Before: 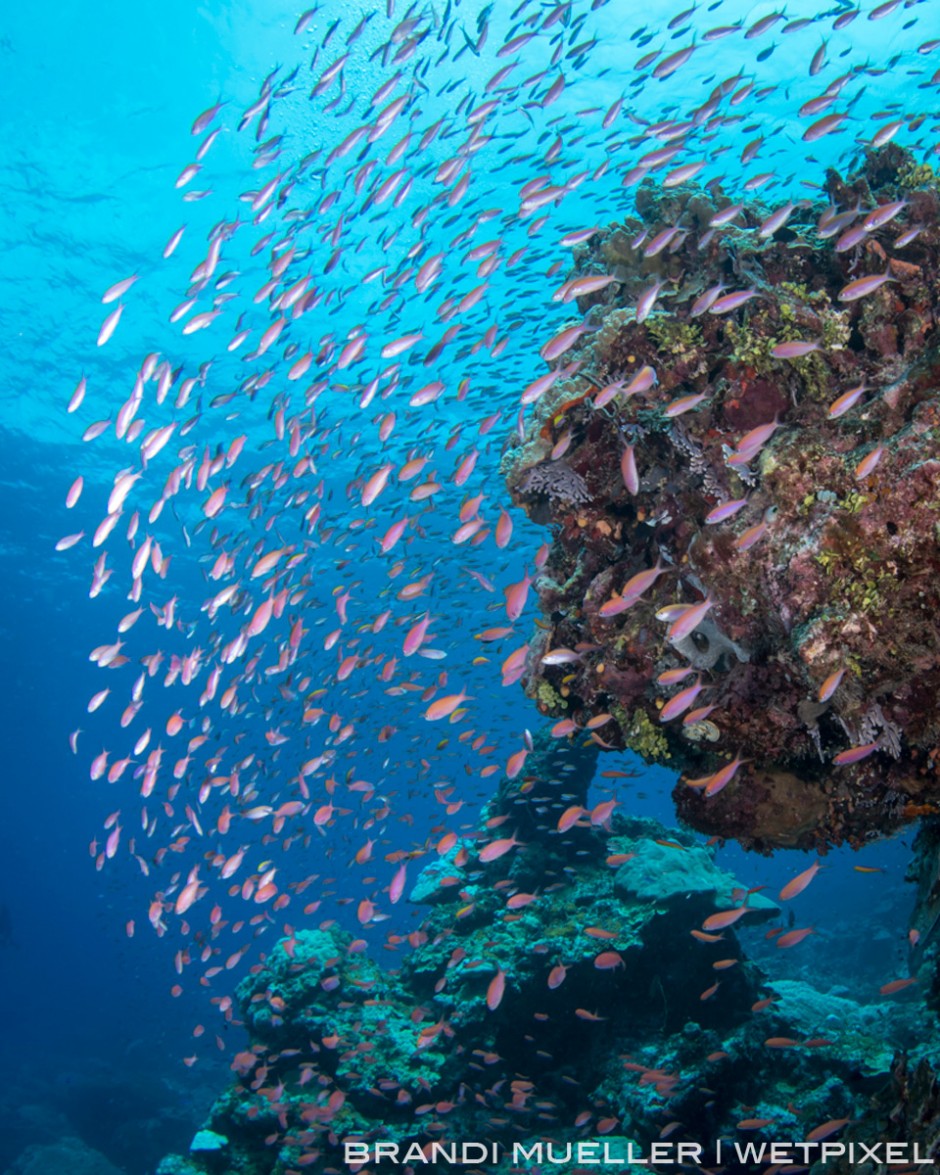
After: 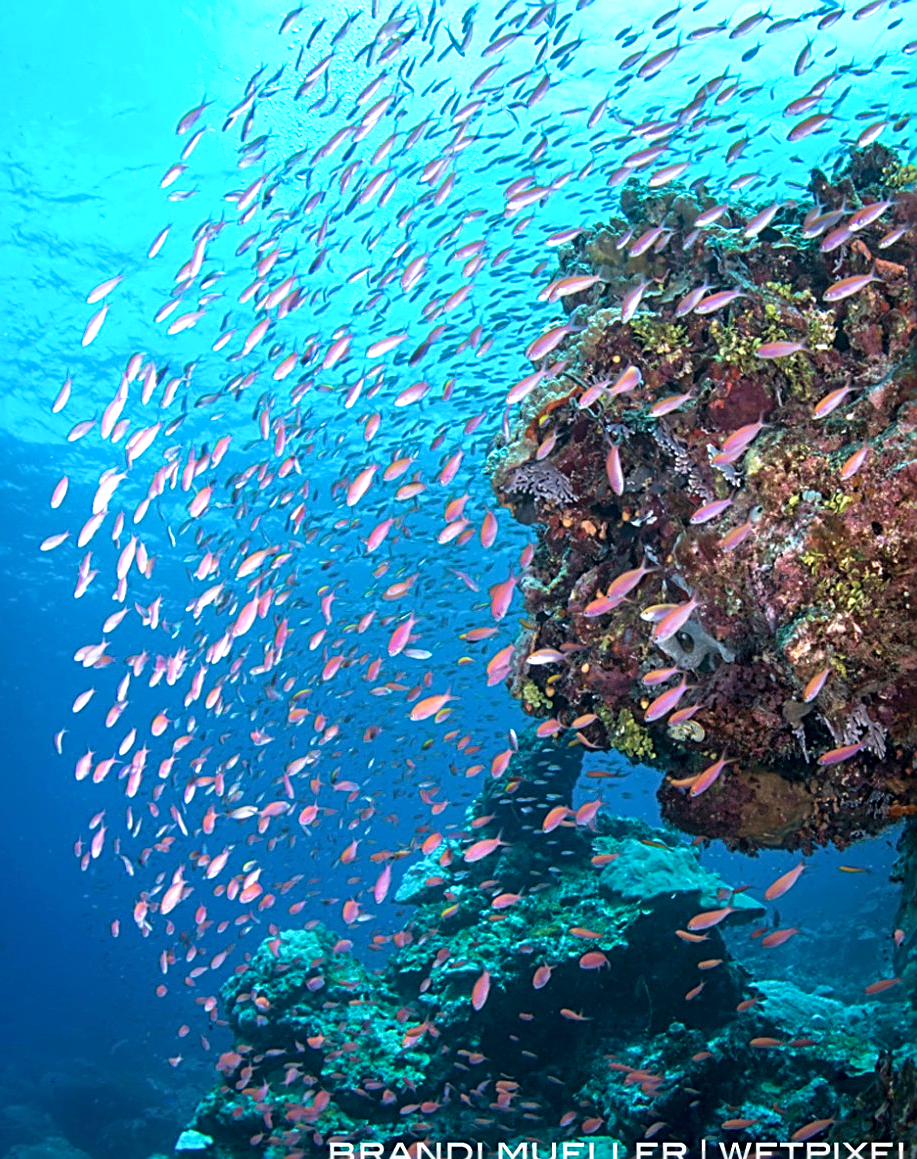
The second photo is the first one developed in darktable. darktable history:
sharpen: radius 2.817, amount 0.715
crop and rotate: left 1.774%, right 0.633%, bottom 1.28%
velvia: on, module defaults
exposure: exposure 0.6 EV, compensate highlight preservation false
